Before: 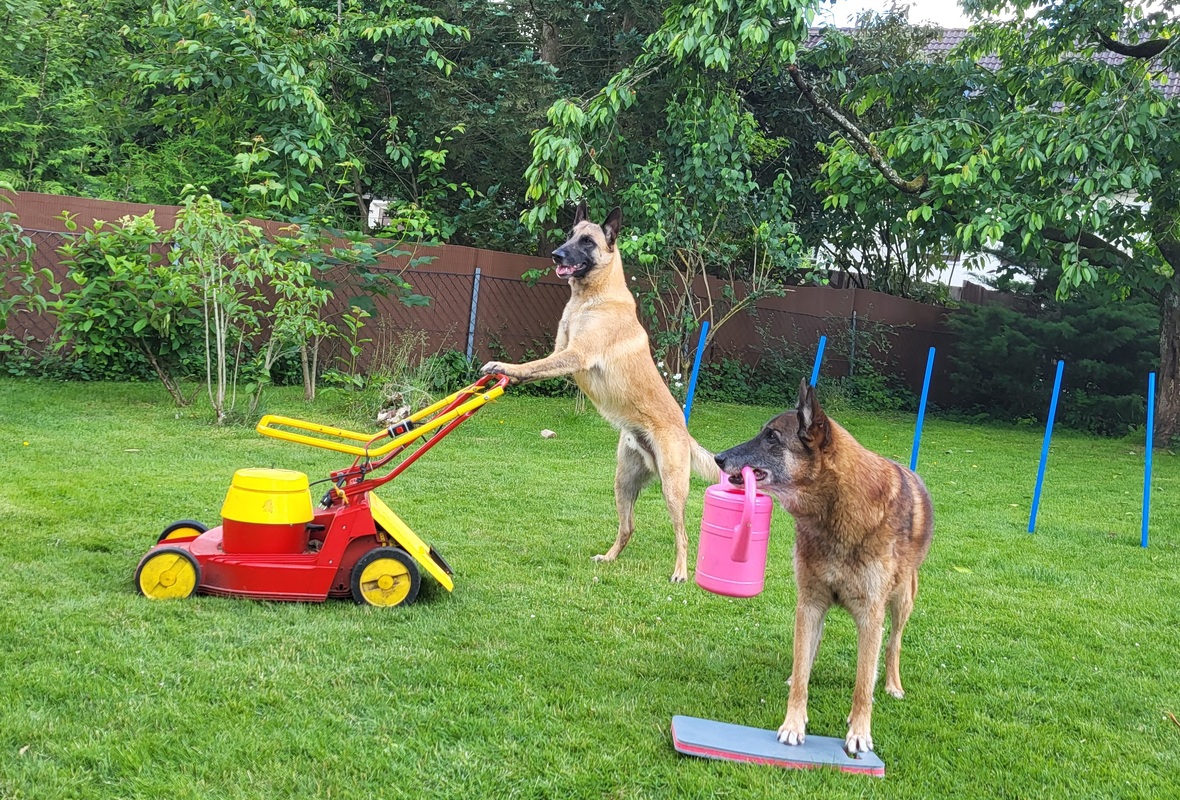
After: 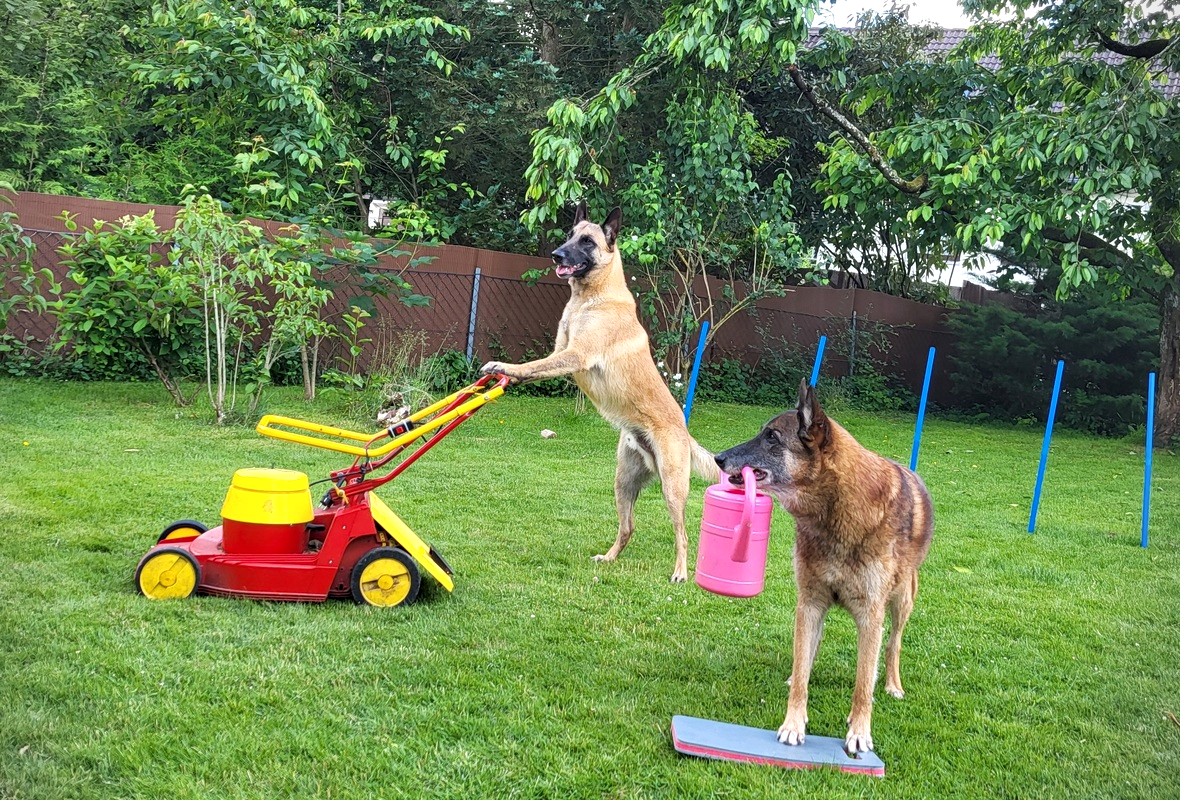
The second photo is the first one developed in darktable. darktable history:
contrast equalizer: octaves 7, y [[0.6 ×6], [0.55 ×6], [0 ×6], [0 ×6], [0 ×6]], mix 0.3
vignetting: fall-off start 92.6%, brightness -0.52, saturation -0.51, center (-0.012, 0)
